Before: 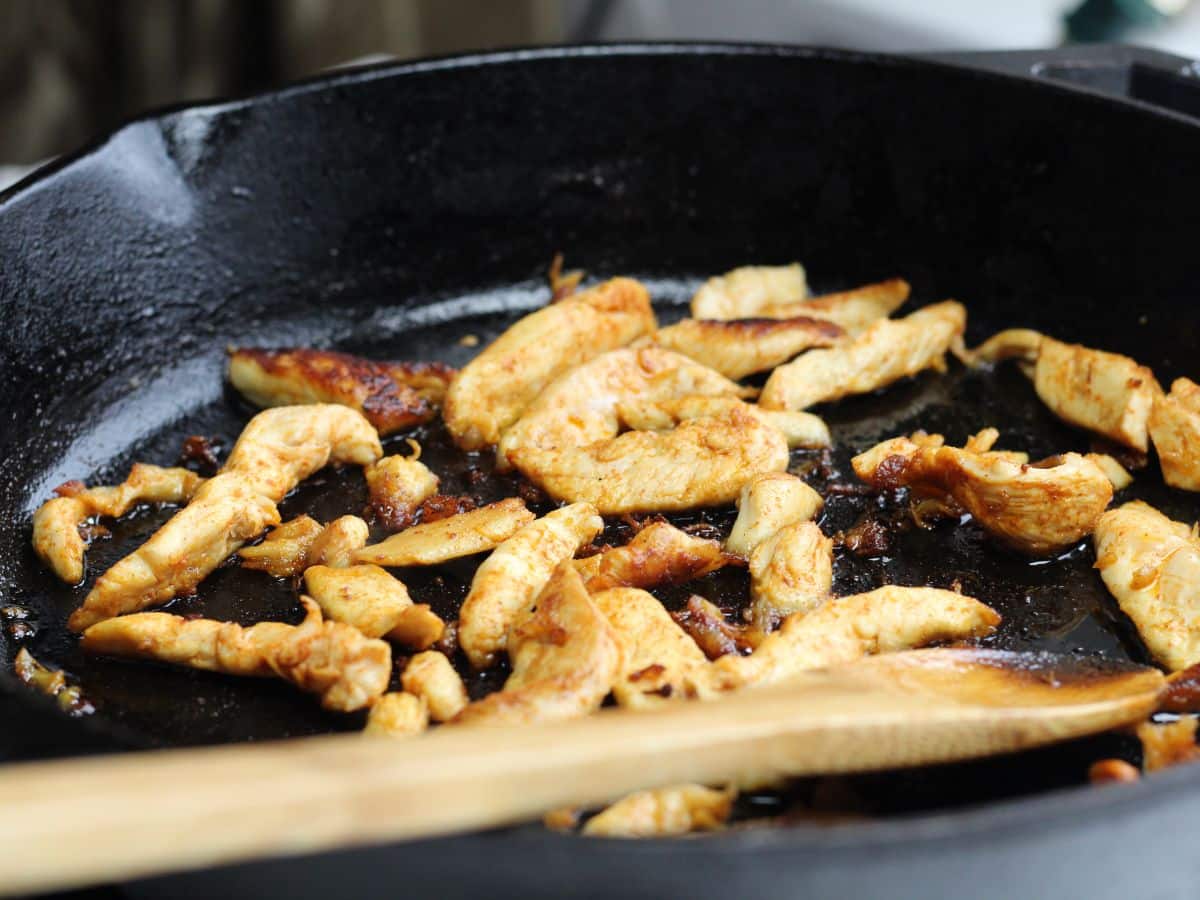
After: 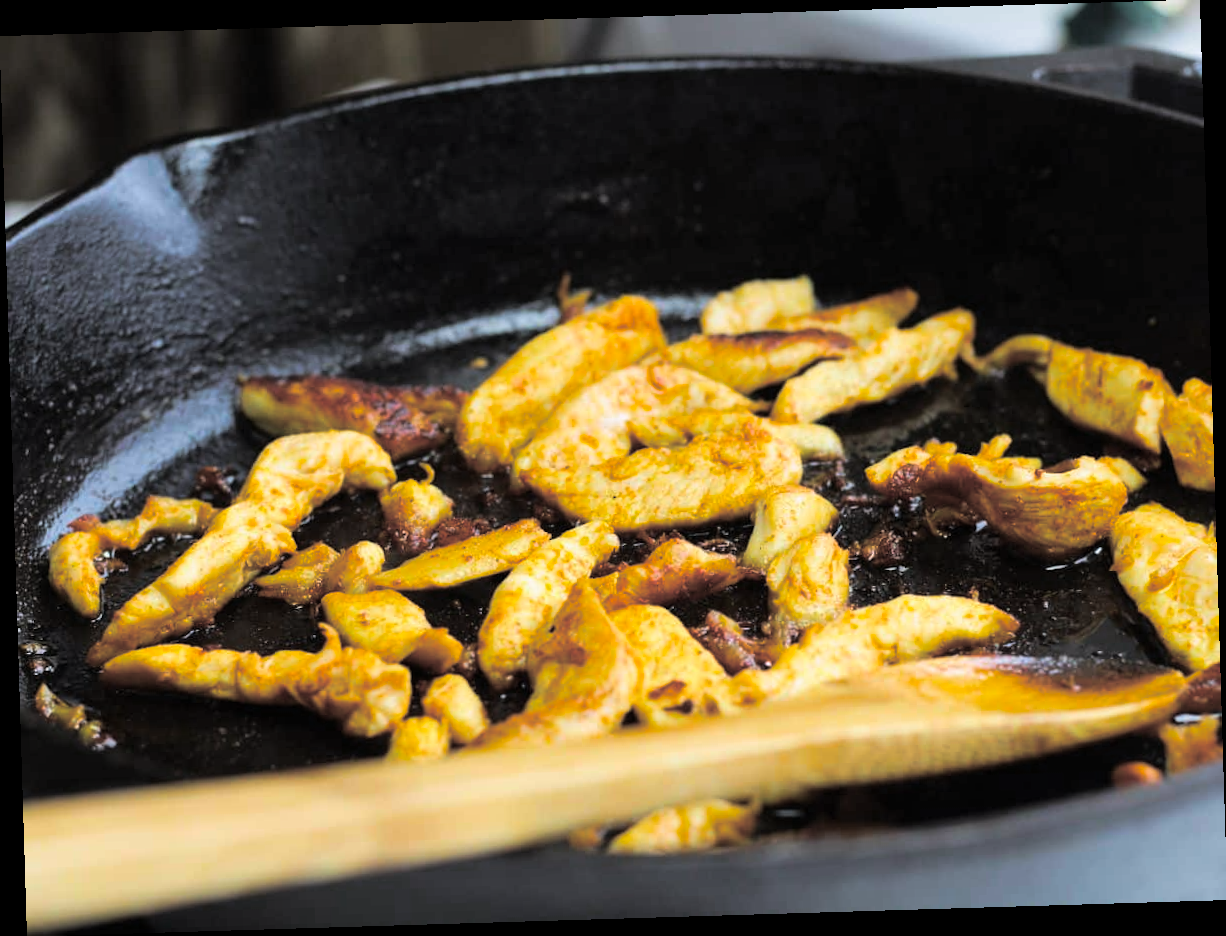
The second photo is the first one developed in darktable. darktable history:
split-toning: shadows › hue 36°, shadows › saturation 0.05, highlights › hue 10.8°, highlights › saturation 0.15, compress 40%
white balance: emerald 1
rotate and perspective: rotation -1.75°, automatic cropping off
color balance rgb: linear chroma grading › global chroma 15%, perceptual saturation grading › global saturation 30%
